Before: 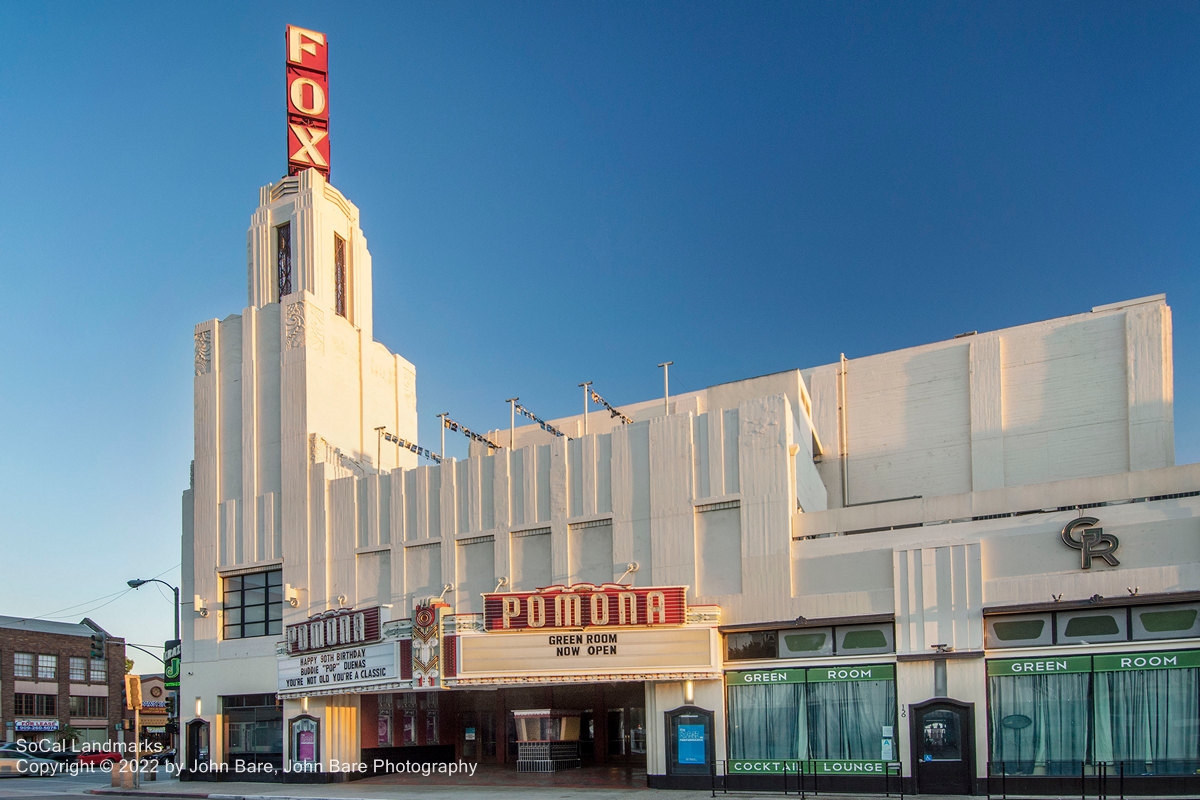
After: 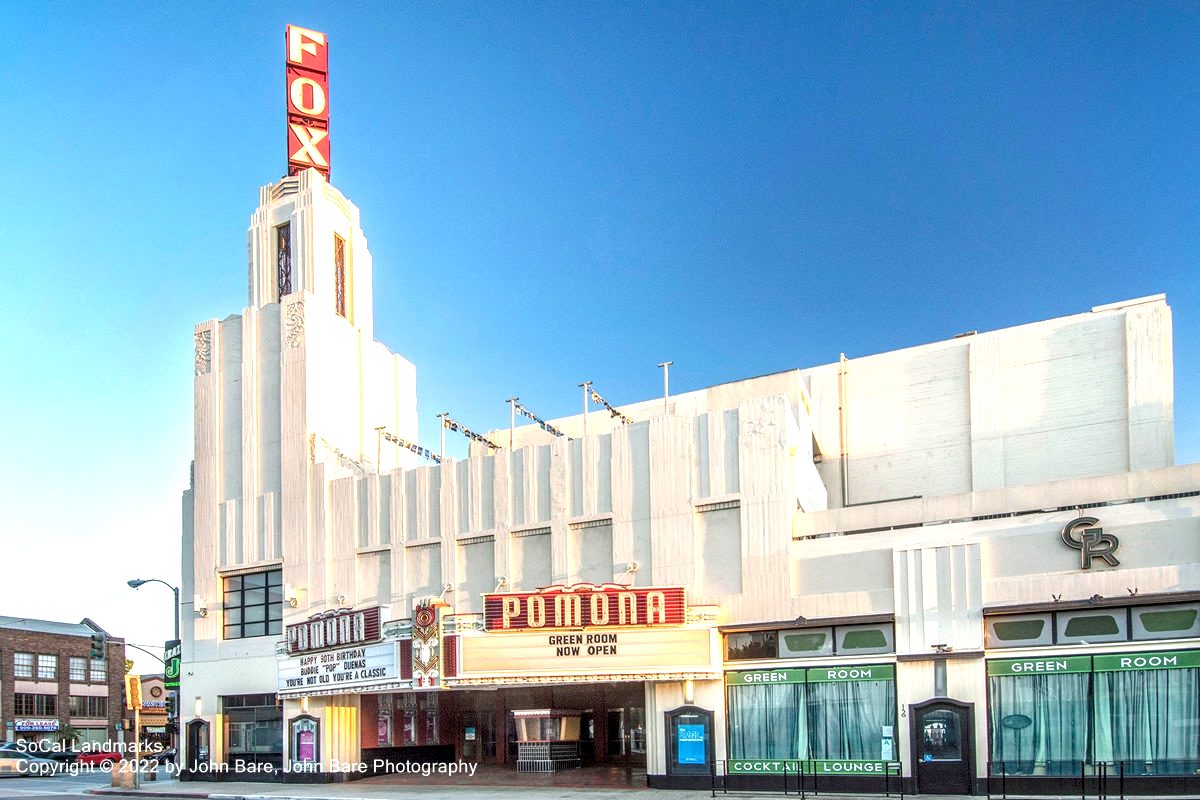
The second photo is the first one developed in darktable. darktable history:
exposure: black level correction 0.001, exposure 1.117 EV, compensate exposure bias true, compensate highlight preservation false
local contrast: on, module defaults
